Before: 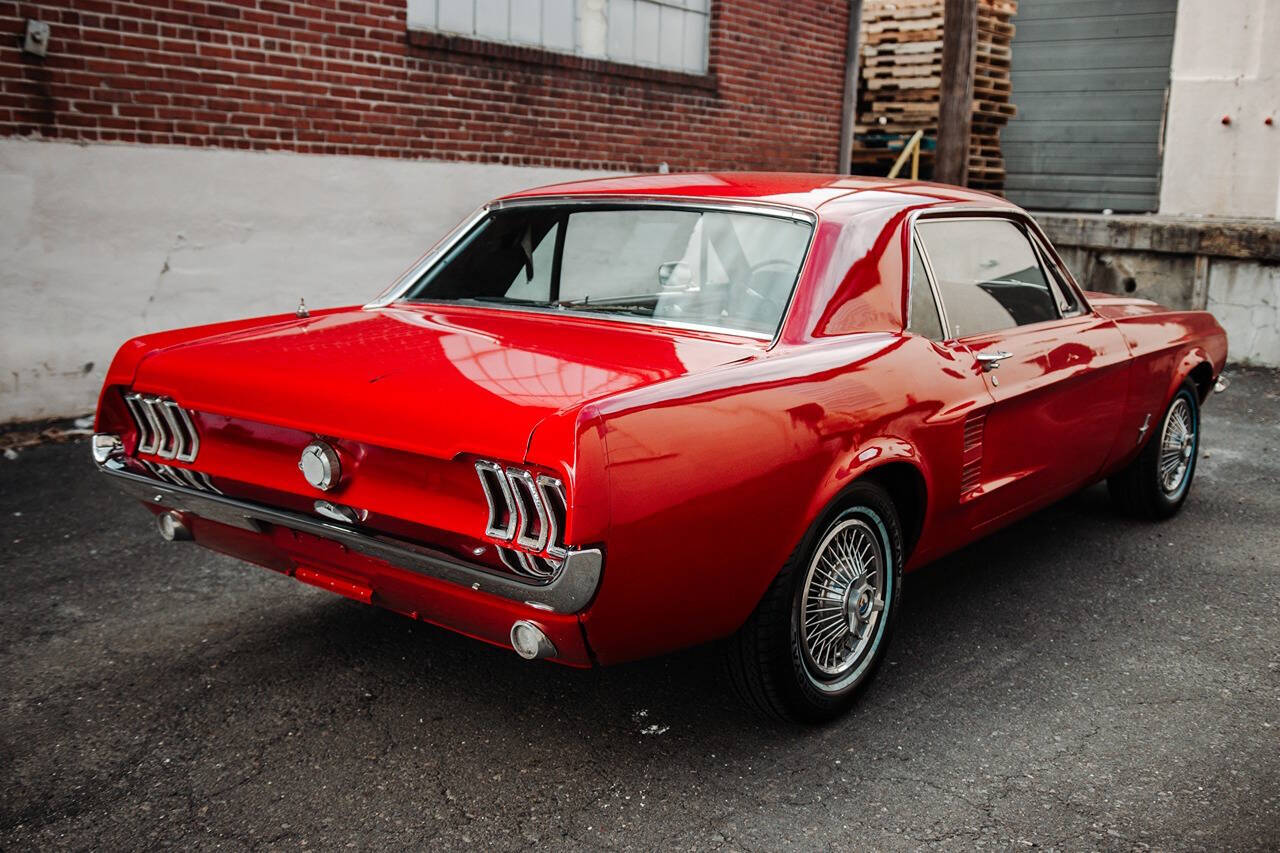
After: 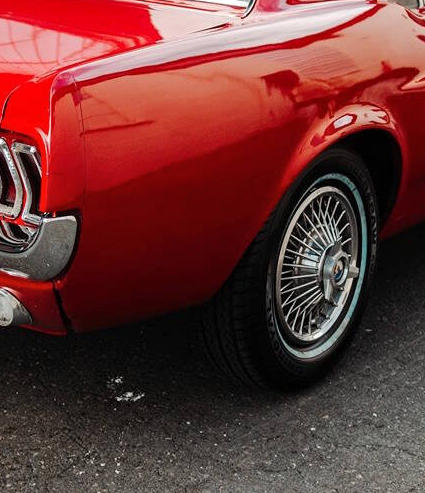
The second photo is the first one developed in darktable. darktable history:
crop: left 41.048%, top 39.118%, right 25.682%, bottom 3%
shadows and highlights: shadows 31.83, highlights -31.54, soften with gaussian
